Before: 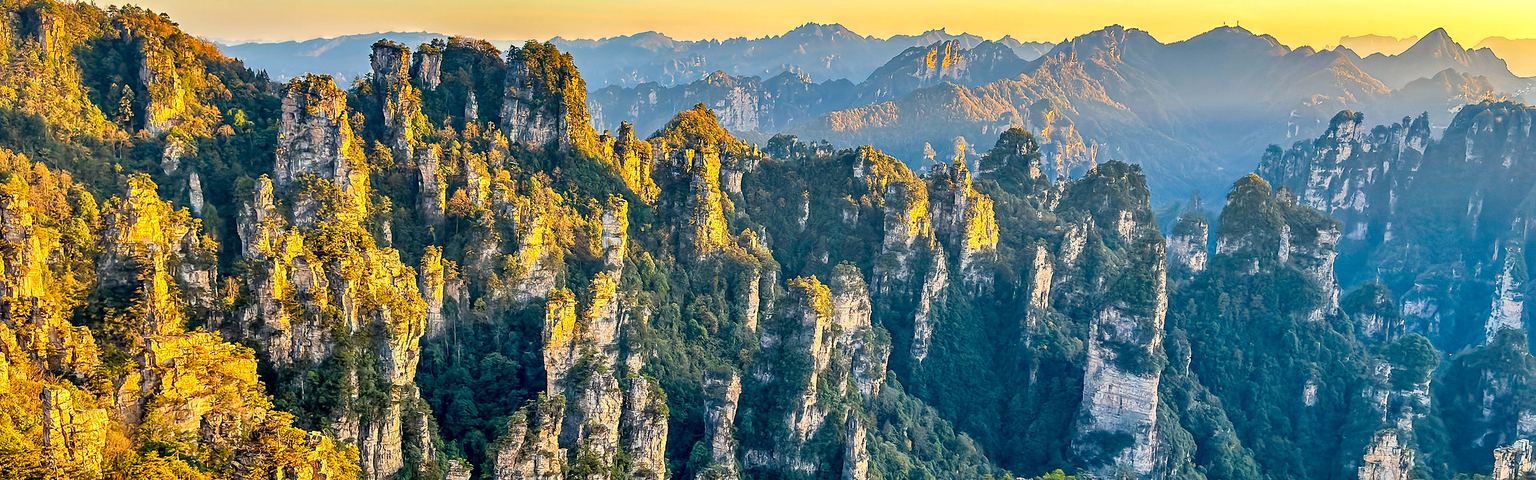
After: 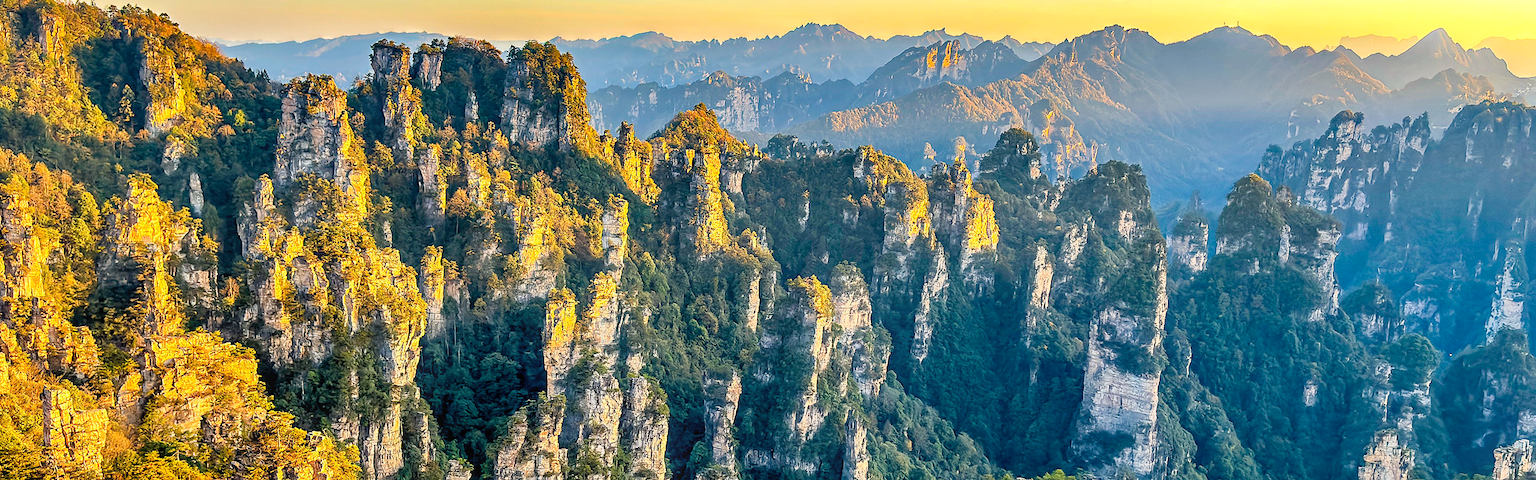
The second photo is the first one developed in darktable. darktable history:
bloom: size 9%, threshold 100%, strength 7%
levels: levels [0.018, 0.493, 1]
